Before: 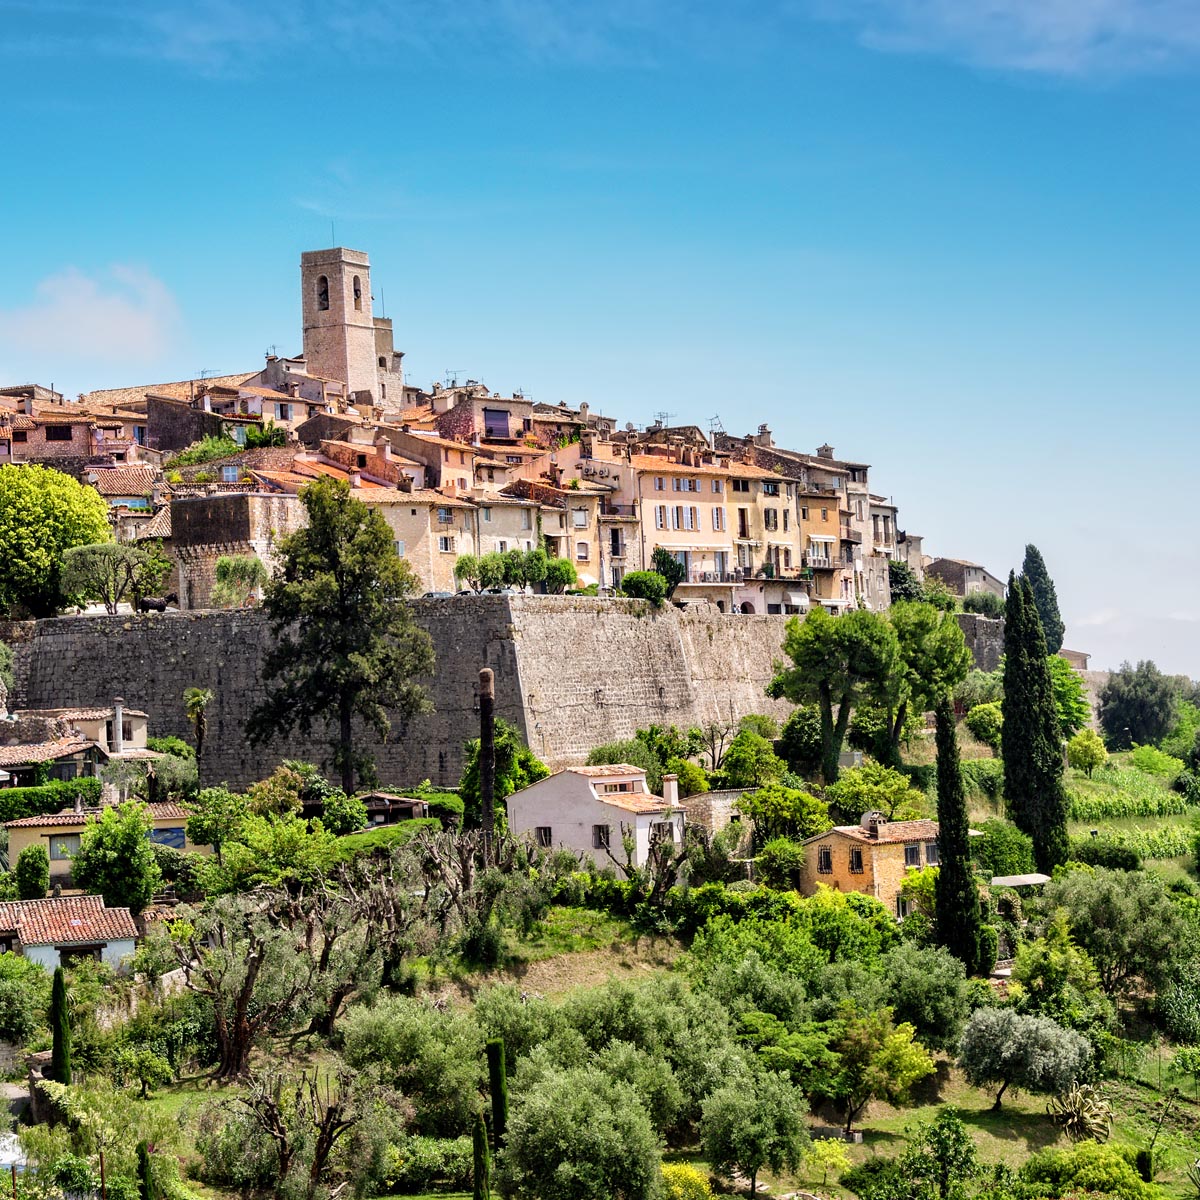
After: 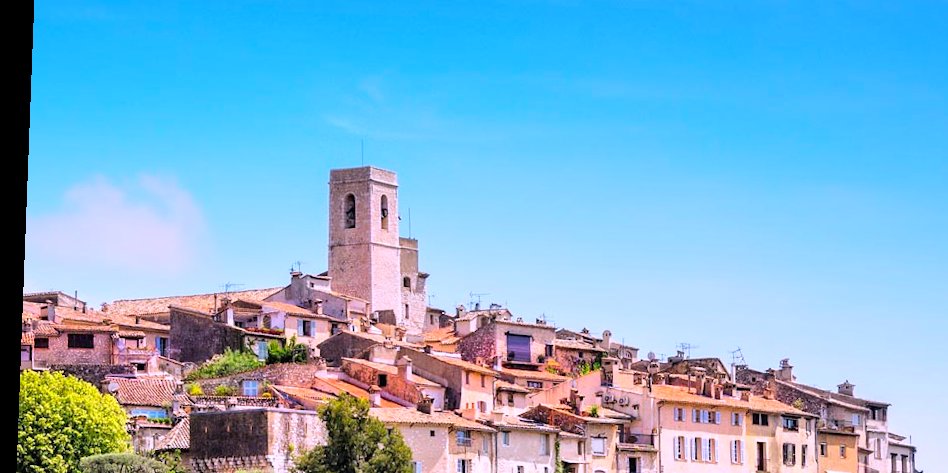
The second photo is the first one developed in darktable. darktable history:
rotate and perspective: rotation 2.17°, automatic cropping off
white balance: red 1.042, blue 1.17
crop: left 0.579%, top 7.627%, right 23.167%, bottom 54.275%
contrast brightness saturation: brightness 0.09, saturation 0.19
